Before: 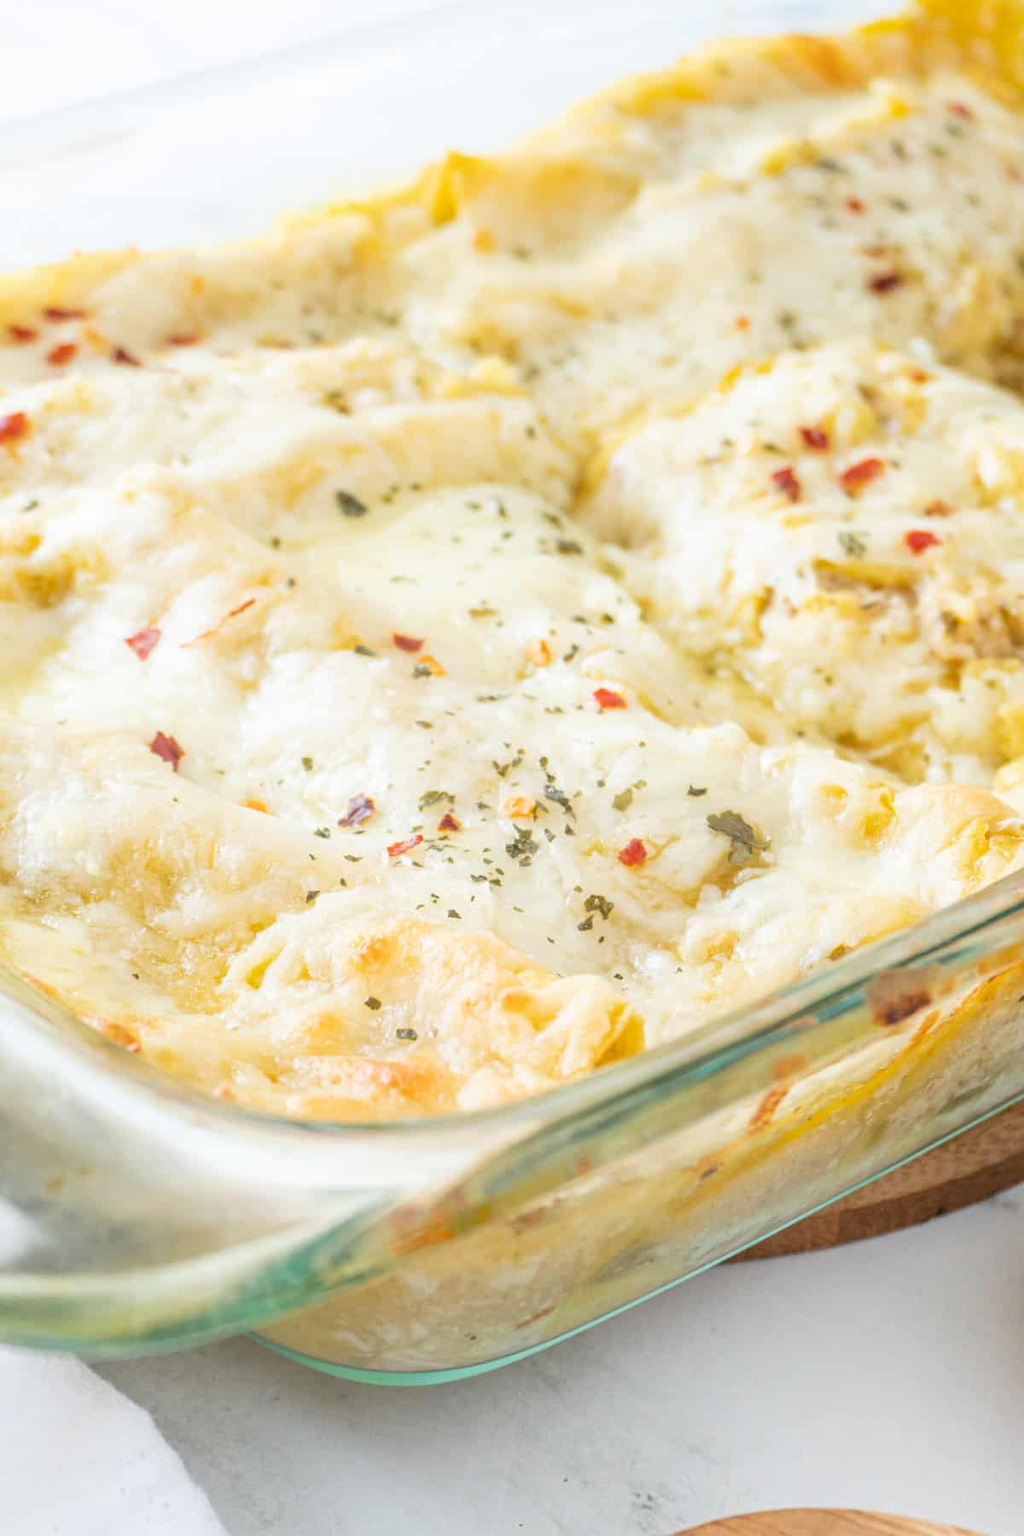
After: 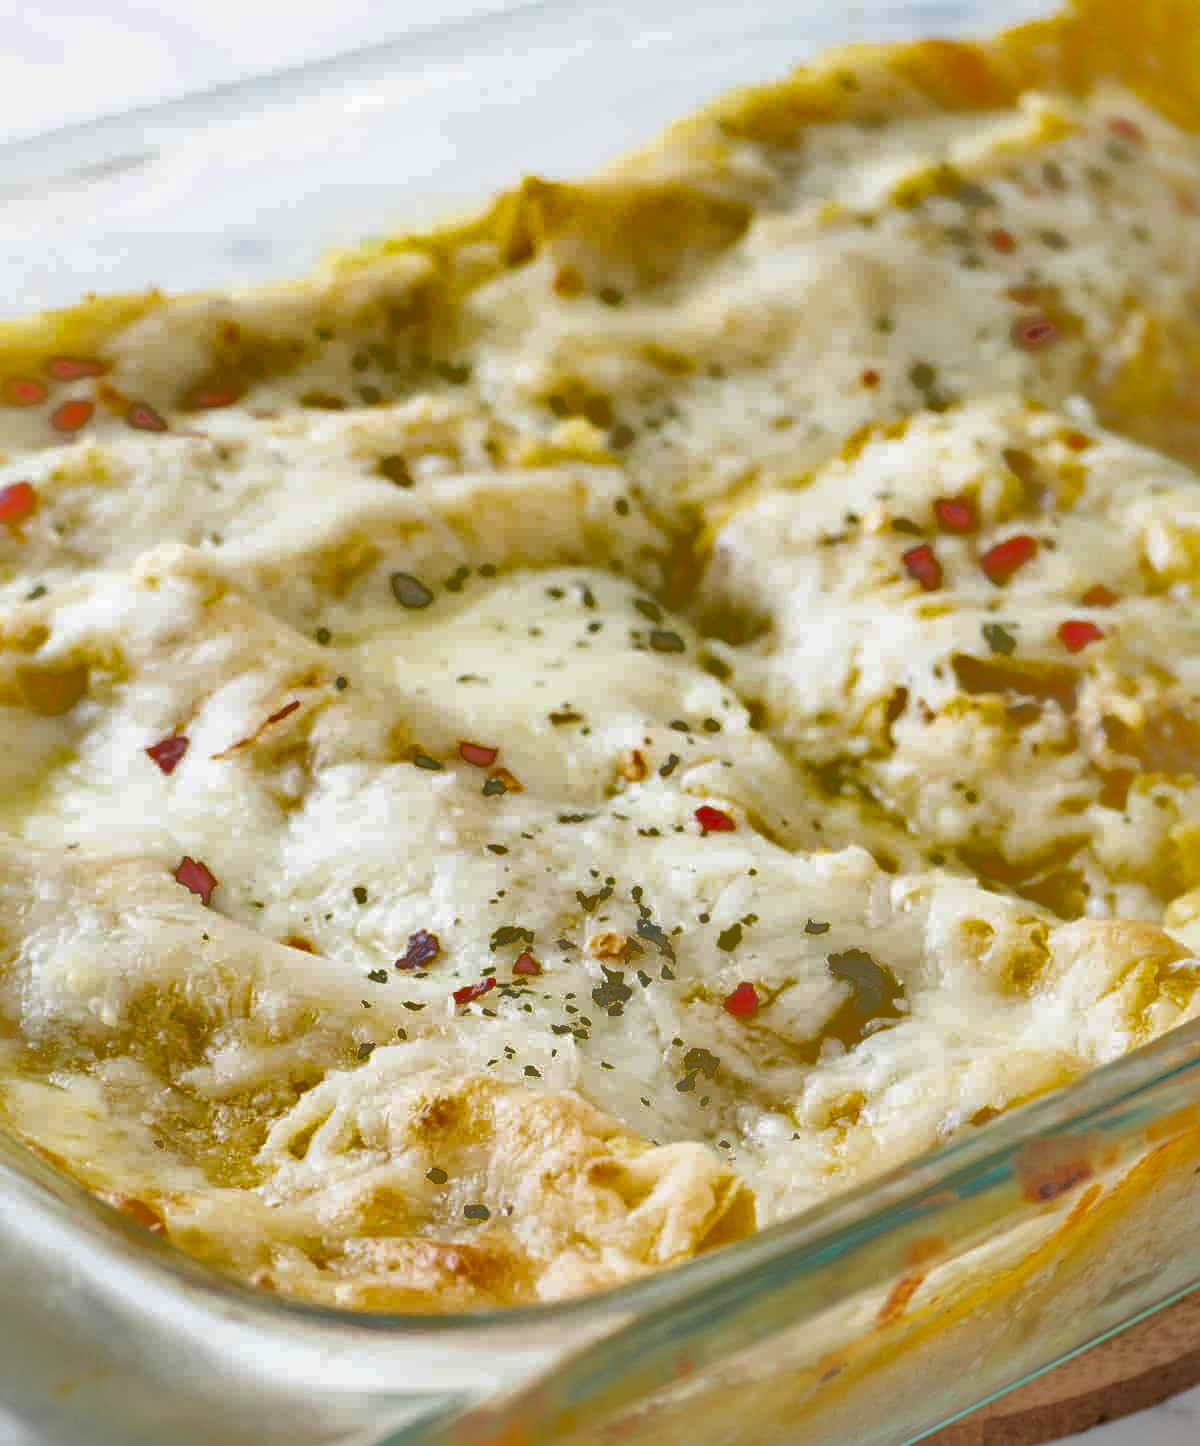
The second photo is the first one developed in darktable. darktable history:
crop: bottom 19.644%
shadows and highlights: shadows -19.91, highlights -73.15
